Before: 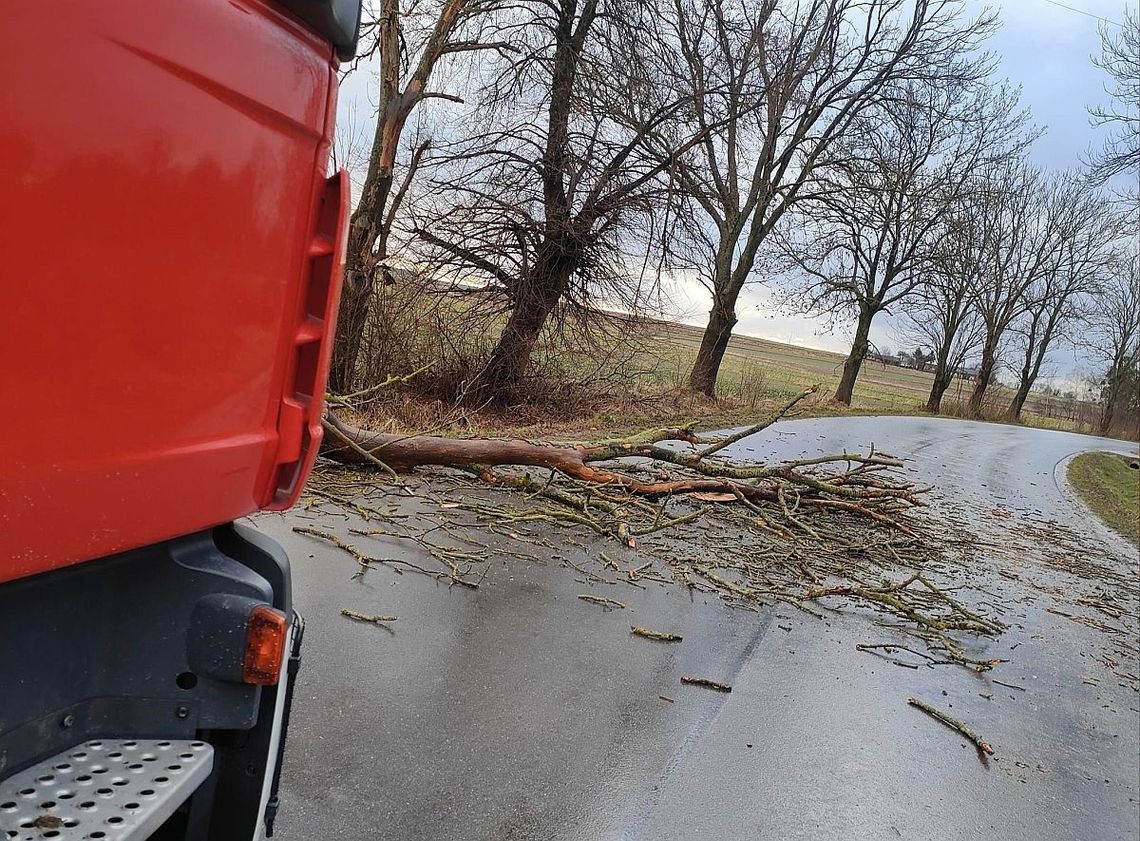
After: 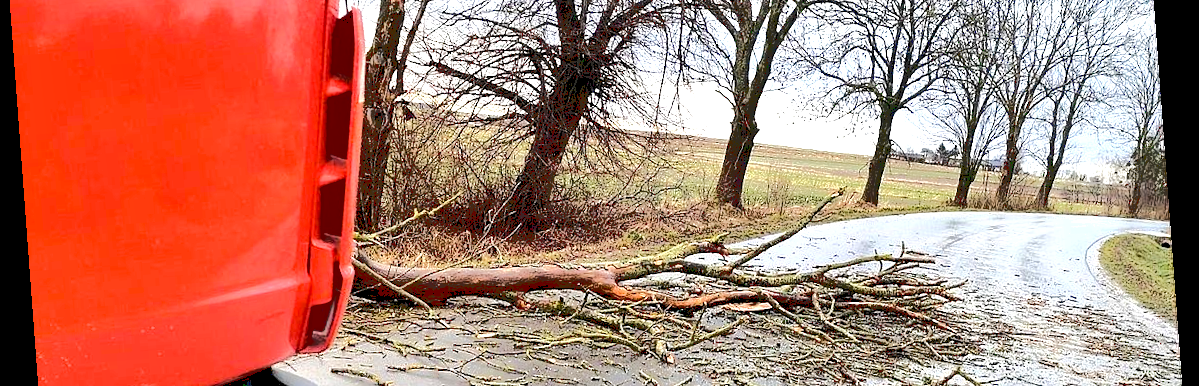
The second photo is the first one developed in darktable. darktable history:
rotate and perspective: rotation -4.25°, automatic cropping off
crop and rotate: top 23.84%, bottom 34.294%
color balance: on, module defaults
shadows and highlights: radius 171.16, shadows 27, white point adjustment 3.13, highlights -67.95, soften with gaussian
levels: mode automatic, black 0.023%, white 99.97%, levels [0.062, 0.494, 0.925]
exposure: black level correction 0.01, exposure 1 EV, compensate highlight preservation false
base curve: curves: ch0 [(0.065, 0.026) (0.236, 0.358) (0.53, 0.546) (0.777, 0.841) (0.924, 0.992)], preserve colors average RGB
